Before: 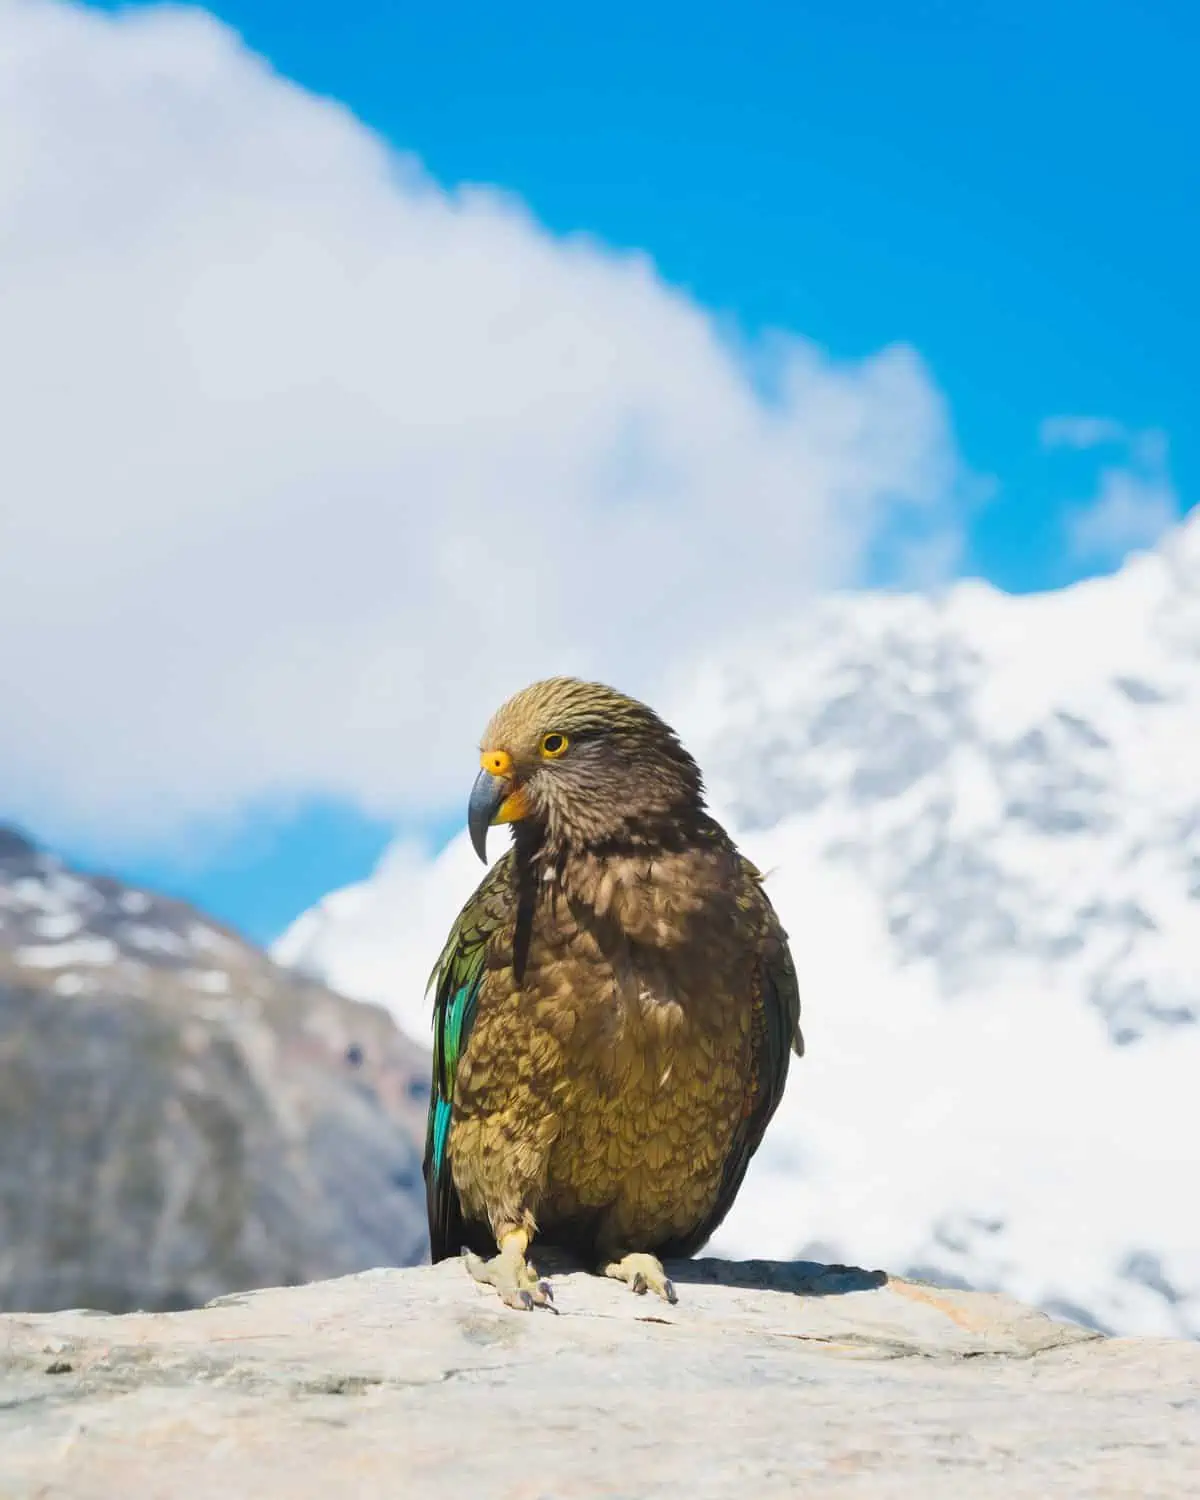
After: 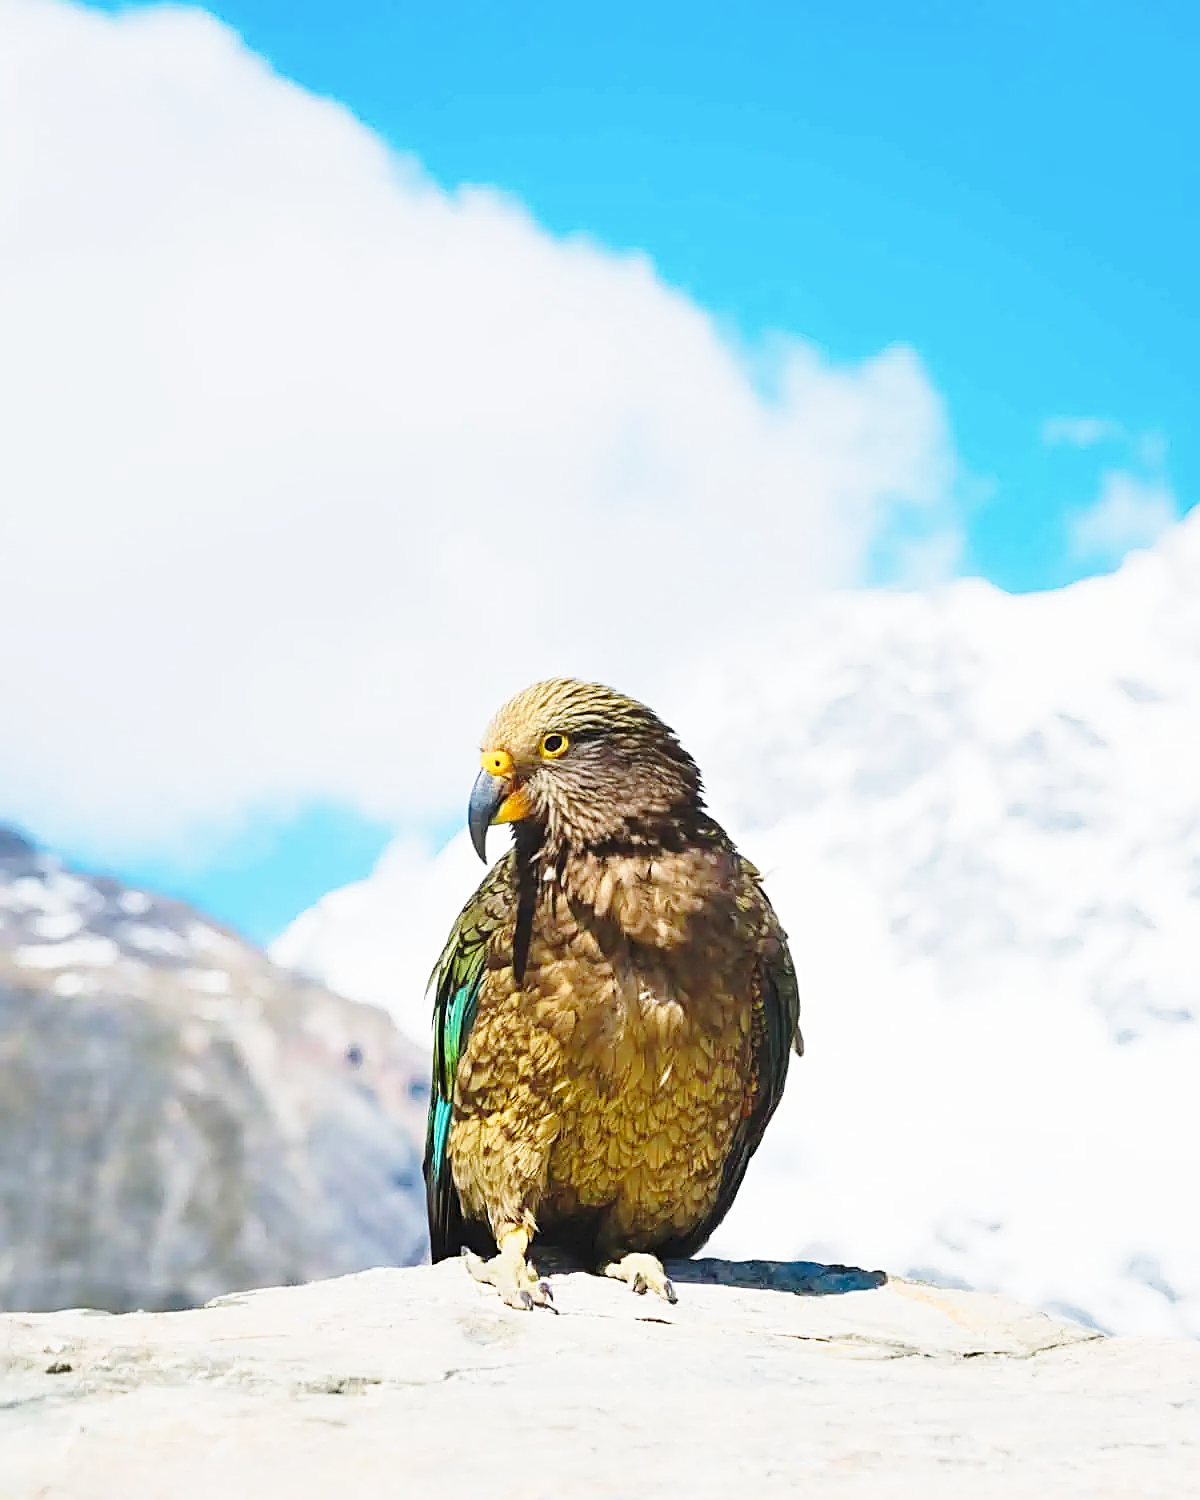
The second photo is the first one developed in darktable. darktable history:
sharpen: radius 2.563, amount 0.636
base curve: curves: ch0 [(0, 0) (0.028, 0.03) (0.121, 0.232) (0.46, 0.748) (0.859, 0.968) (1, 1)], preserve colors none
